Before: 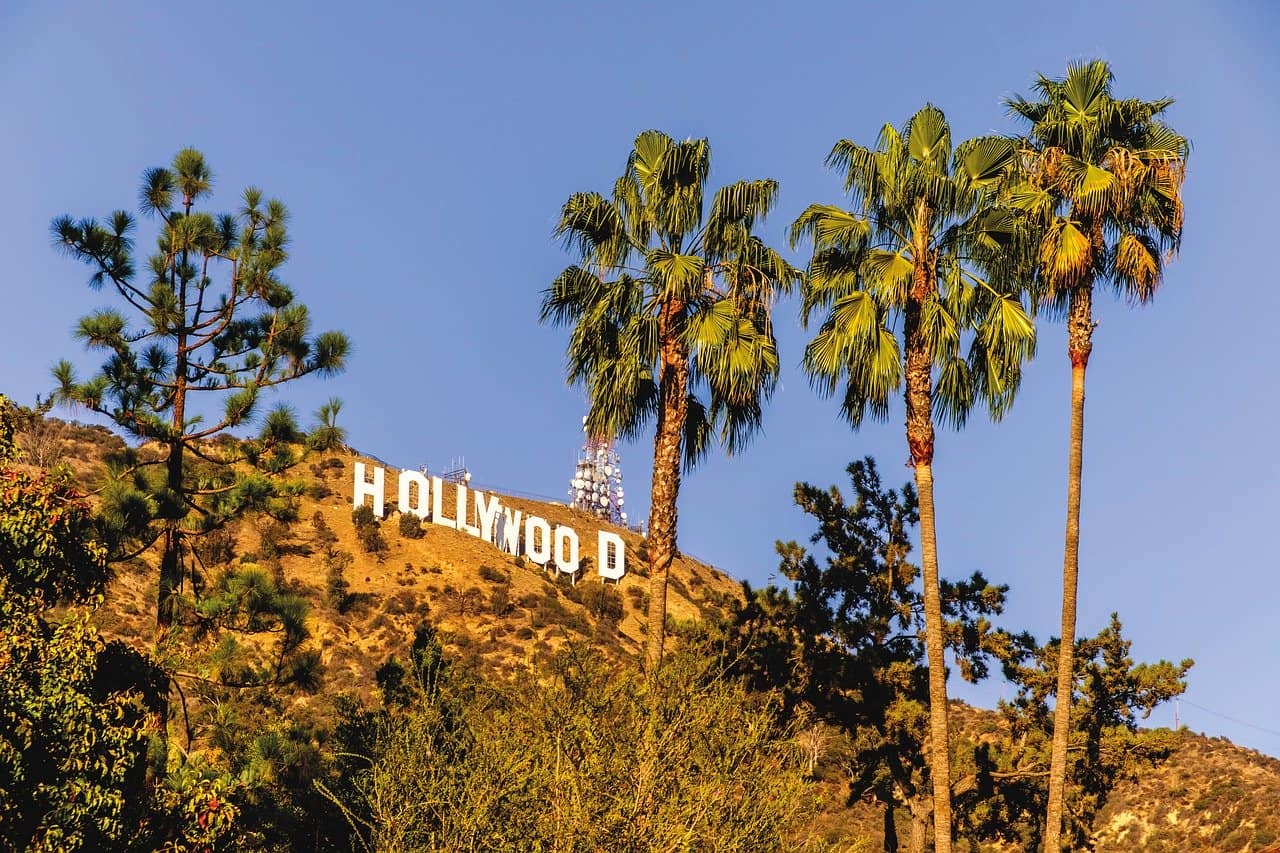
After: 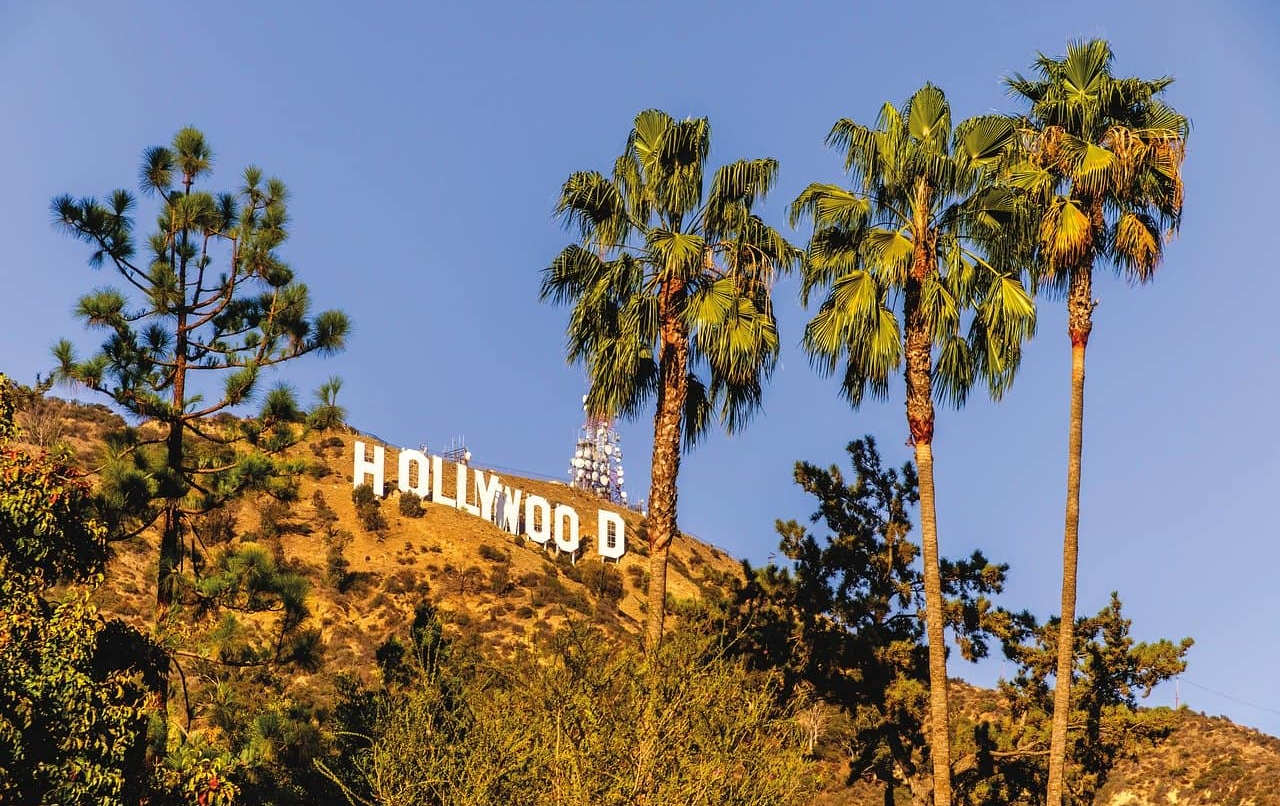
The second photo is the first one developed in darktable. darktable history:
crop and rotate: top 2.479%, bottom 3.018%
